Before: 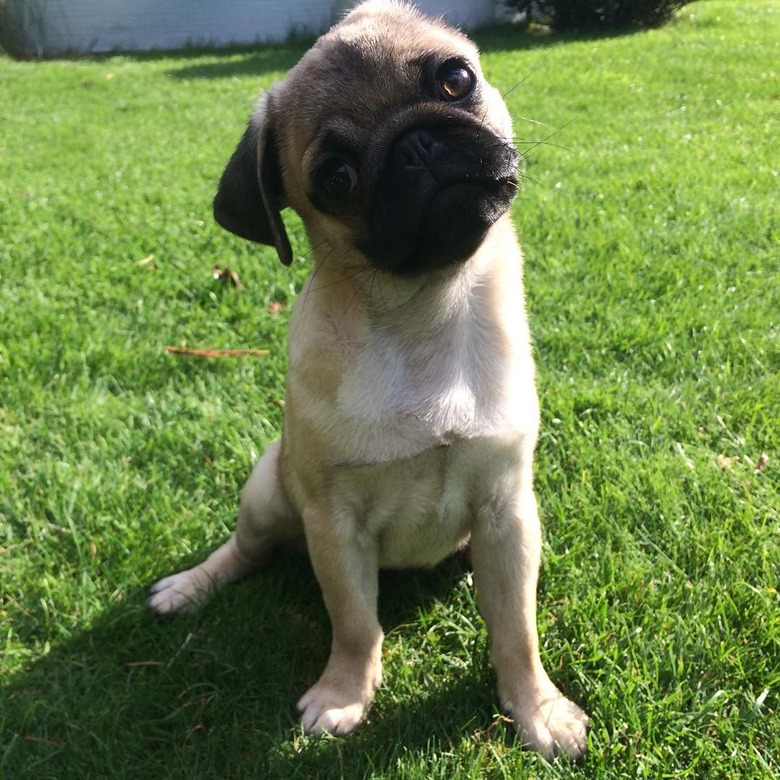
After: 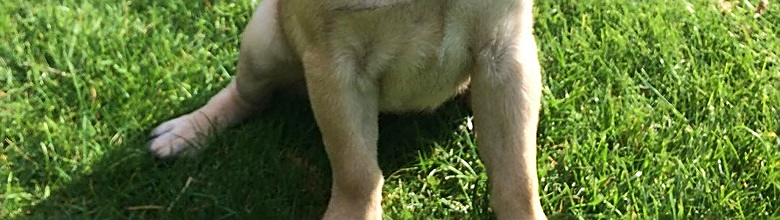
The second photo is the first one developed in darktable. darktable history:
crop and rotate: top 58.531%, bottom 13.16%
sharpen: on, module defaults
velvia: strength 27.25%
